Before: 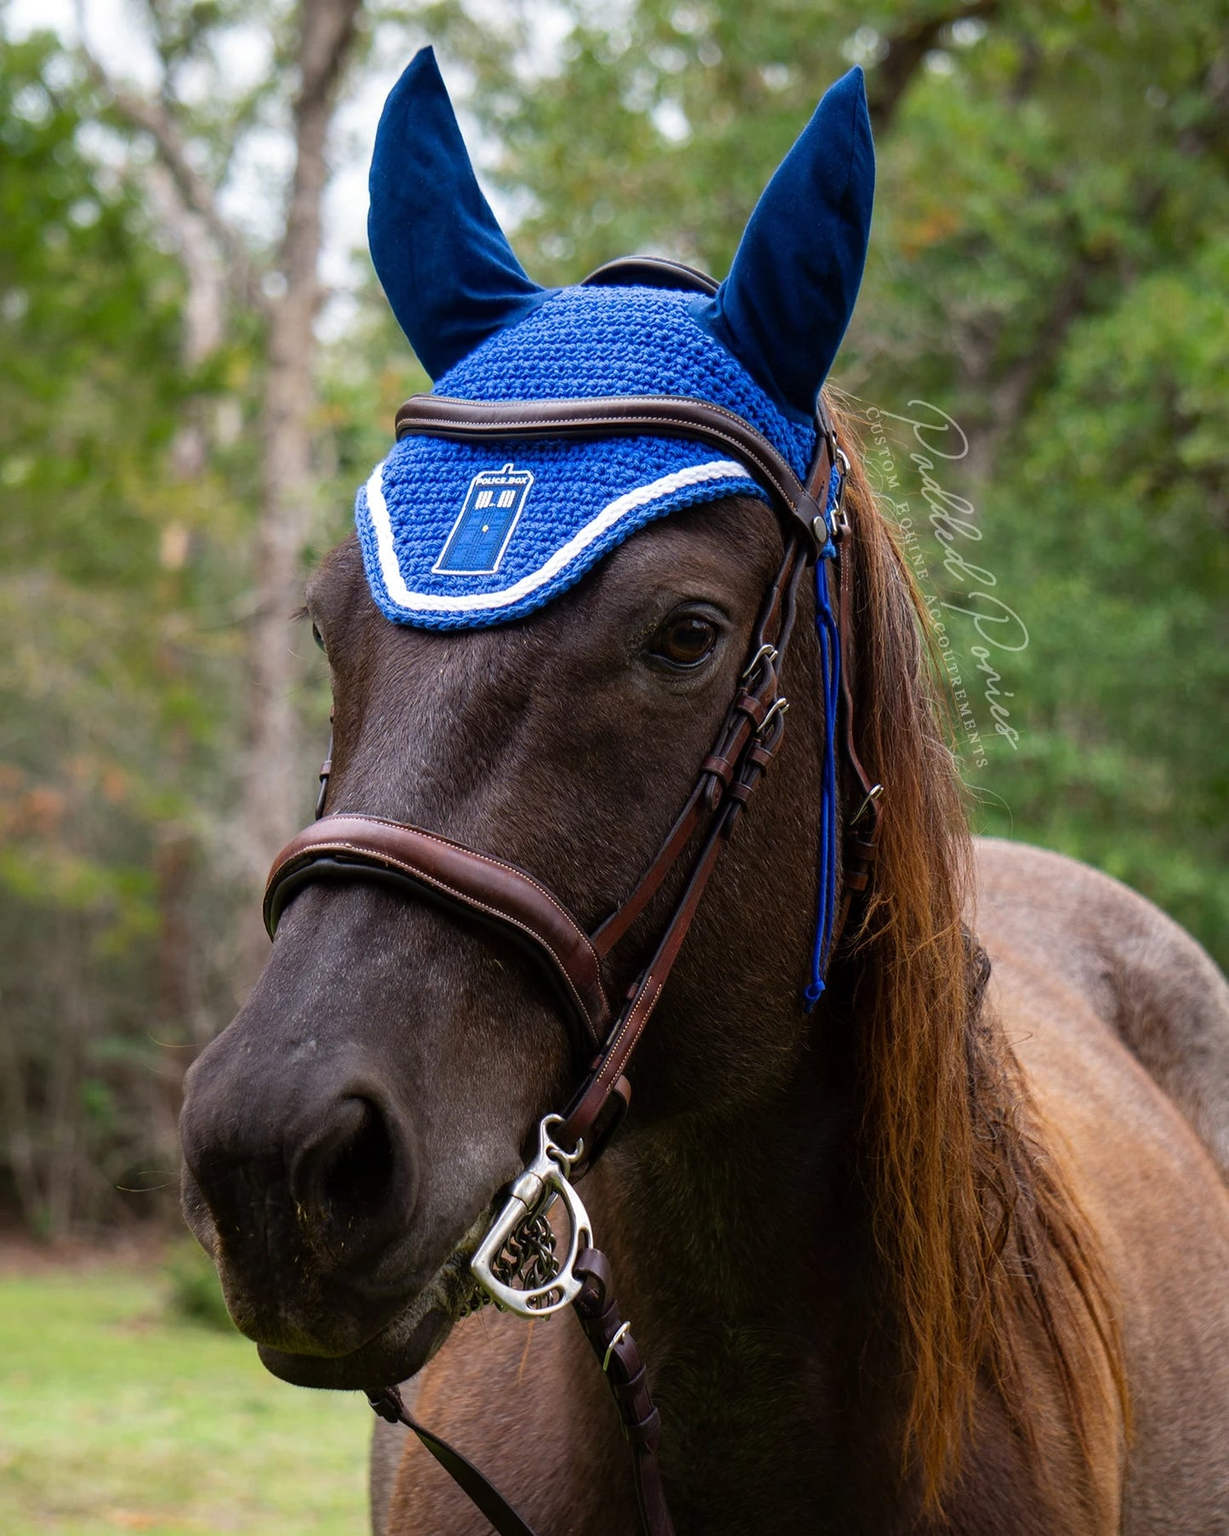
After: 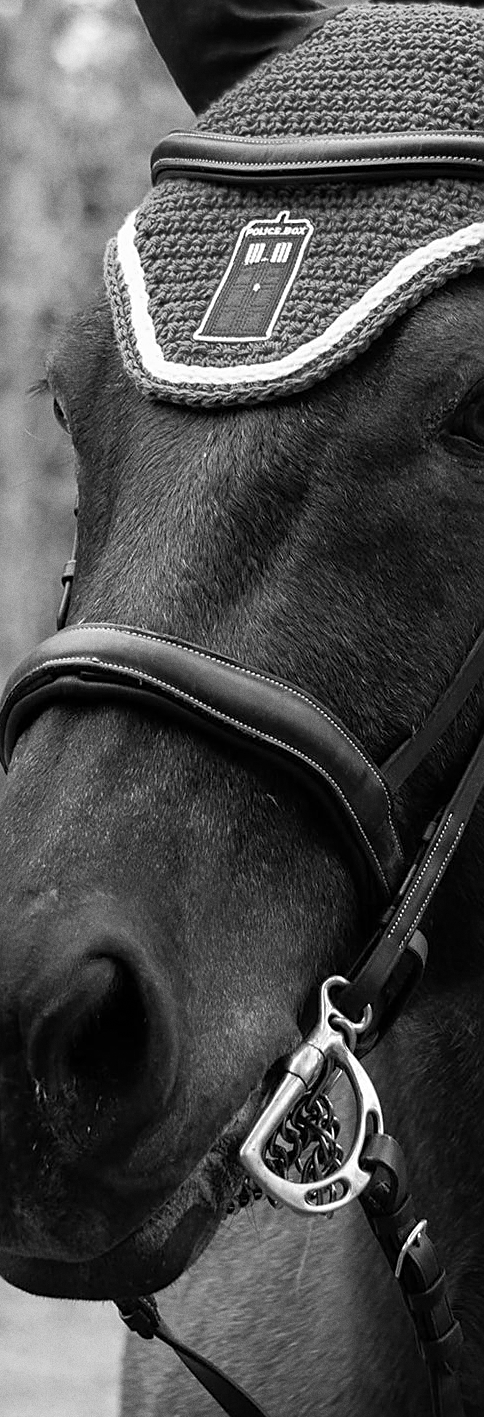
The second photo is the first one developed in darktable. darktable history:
crop and rotate: left 21.77%, top 18.528%, right 44.676%, bottom 2.997%
grain: coarseness 0.09 ISO
monochrome: on, module defaults
sharpen: on, module defaults
